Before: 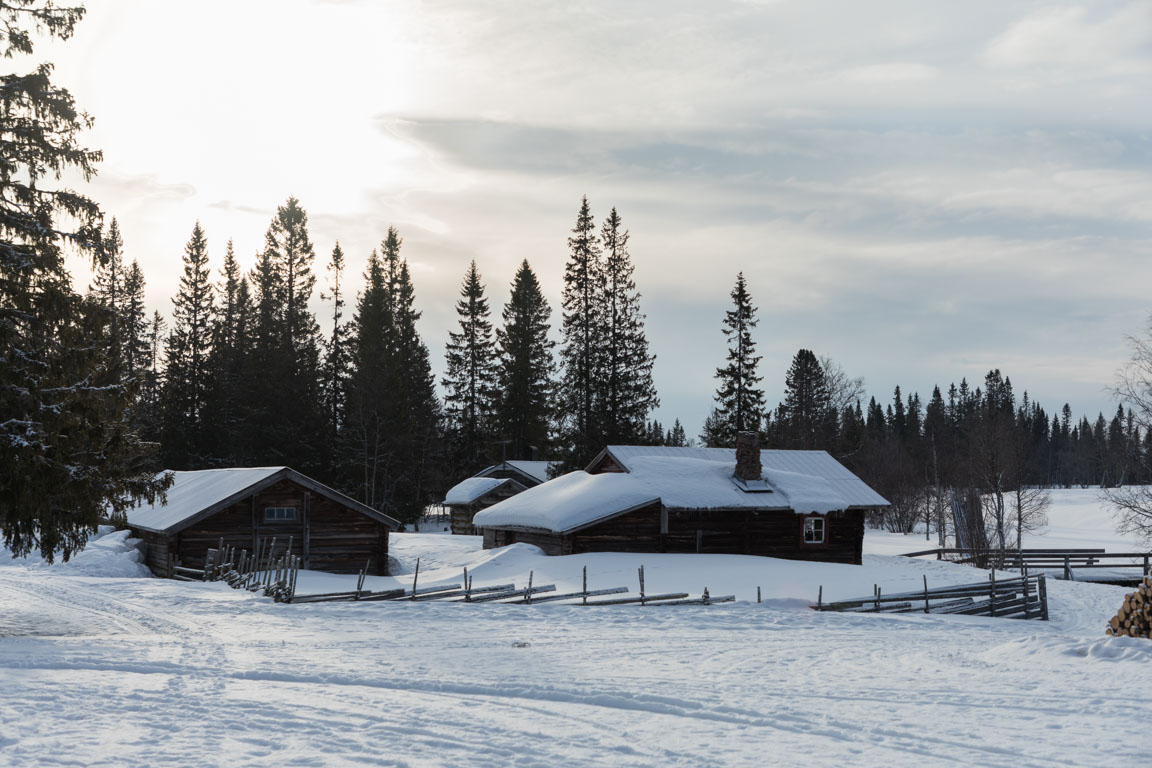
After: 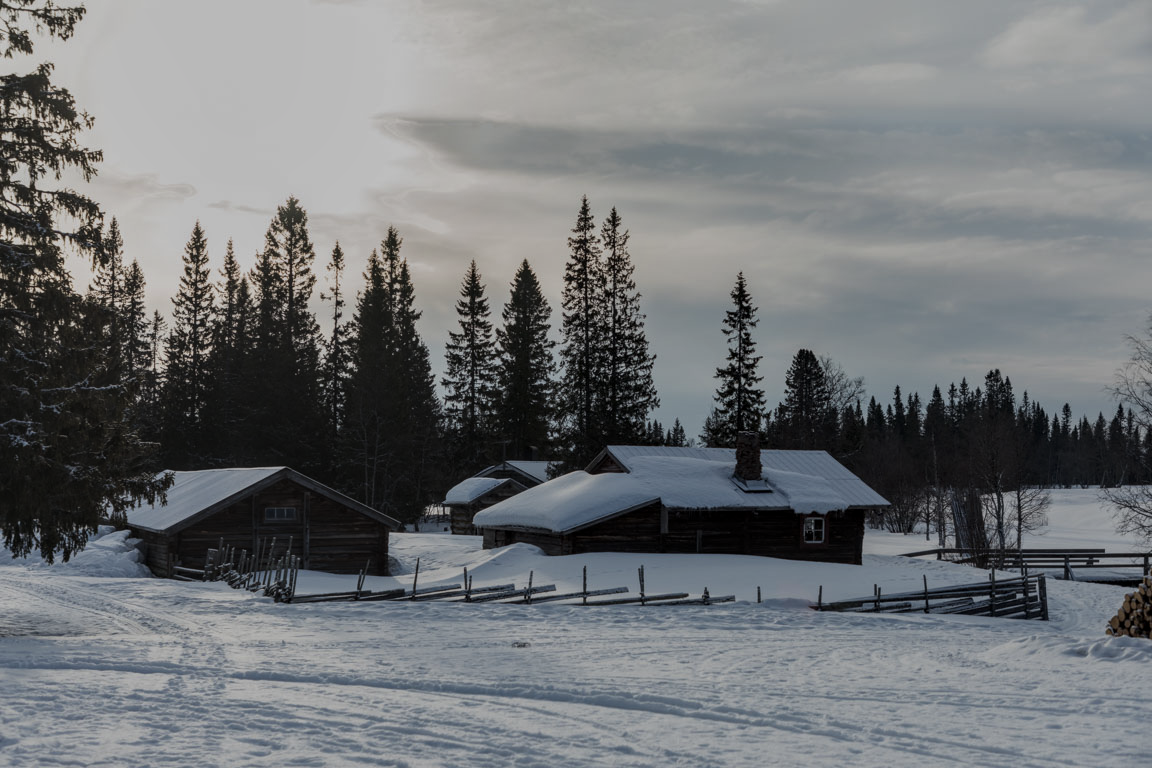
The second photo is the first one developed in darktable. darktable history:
exposure: black level correction -0.016, exposure -1.069 EV, compensate highlight preservation false
tone equalizer: on, module defaults
local contrast: detail 150%
